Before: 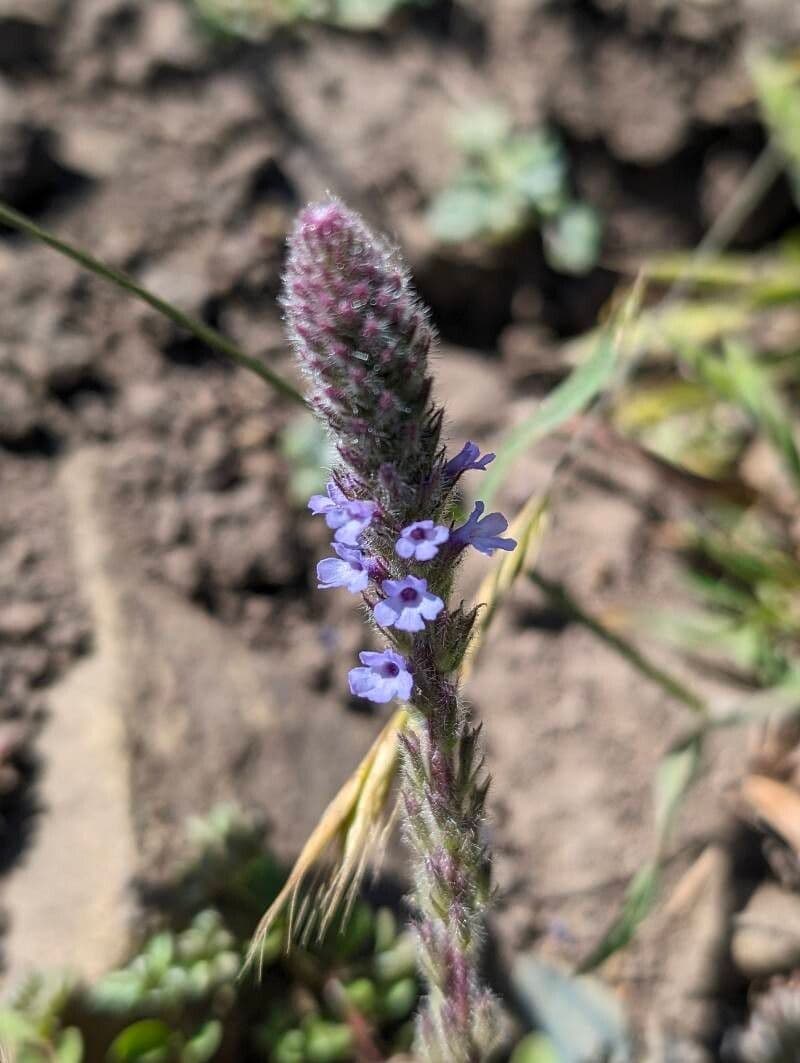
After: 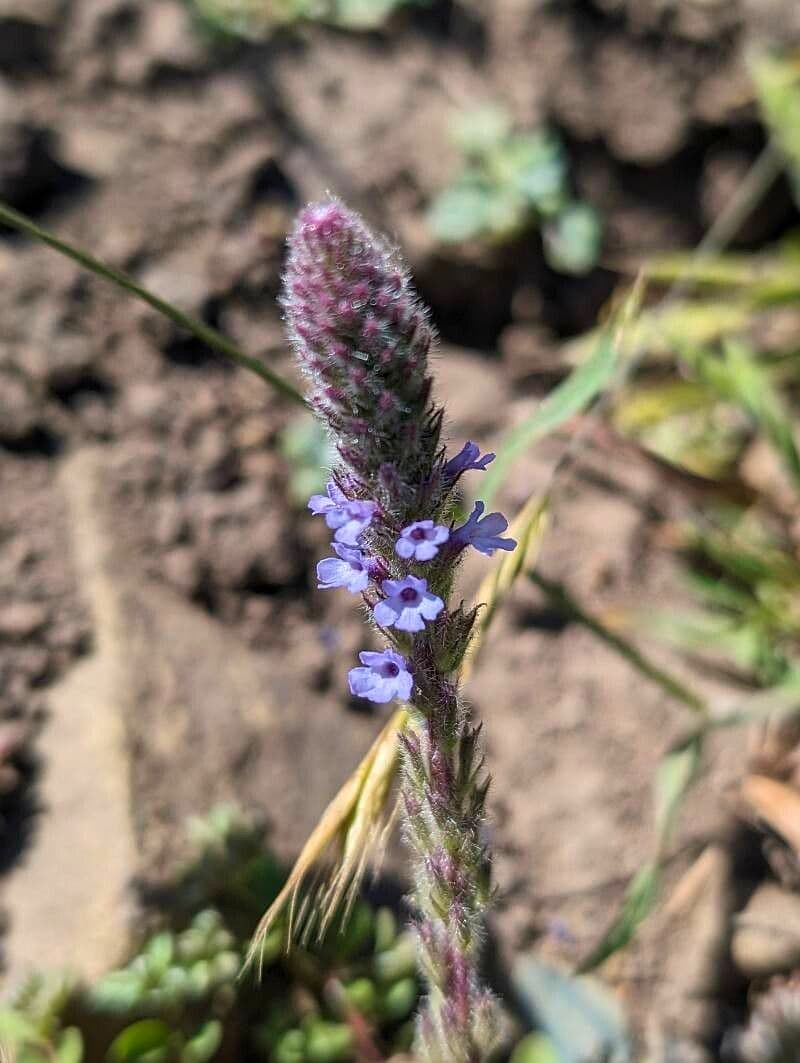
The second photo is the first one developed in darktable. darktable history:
sharpen: radius 1.272, amount 0.305, threshold 0
velvia: strength 21.76%
